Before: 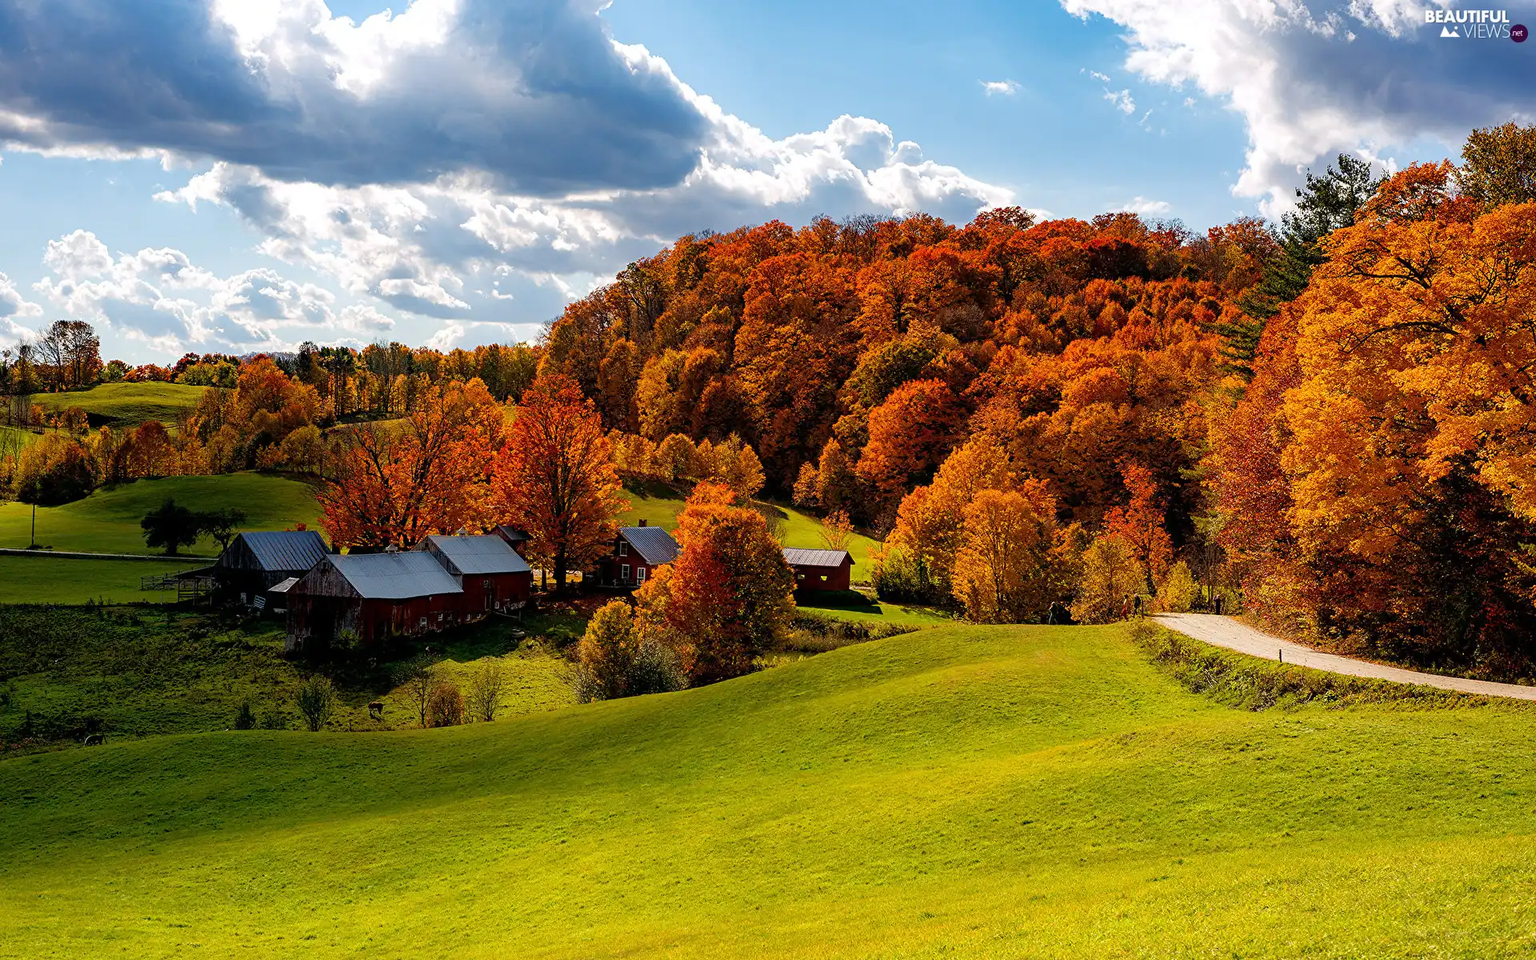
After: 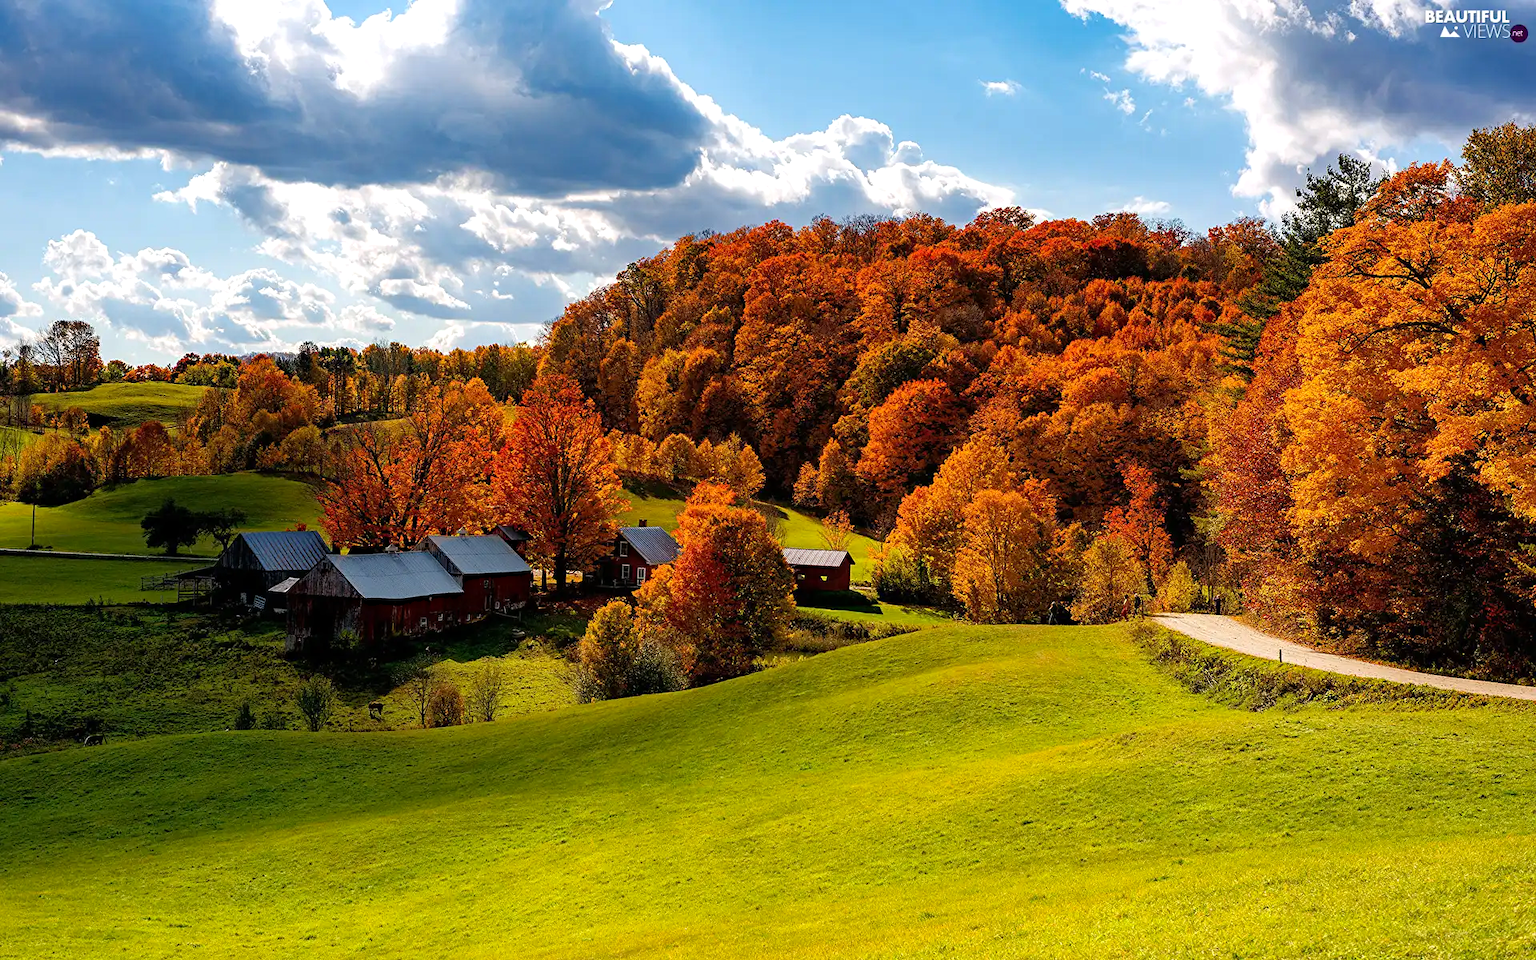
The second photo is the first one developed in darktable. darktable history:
levels: levels [0, 0.48, 0.961]
haze removal: compatibility mode true, adaptive false
